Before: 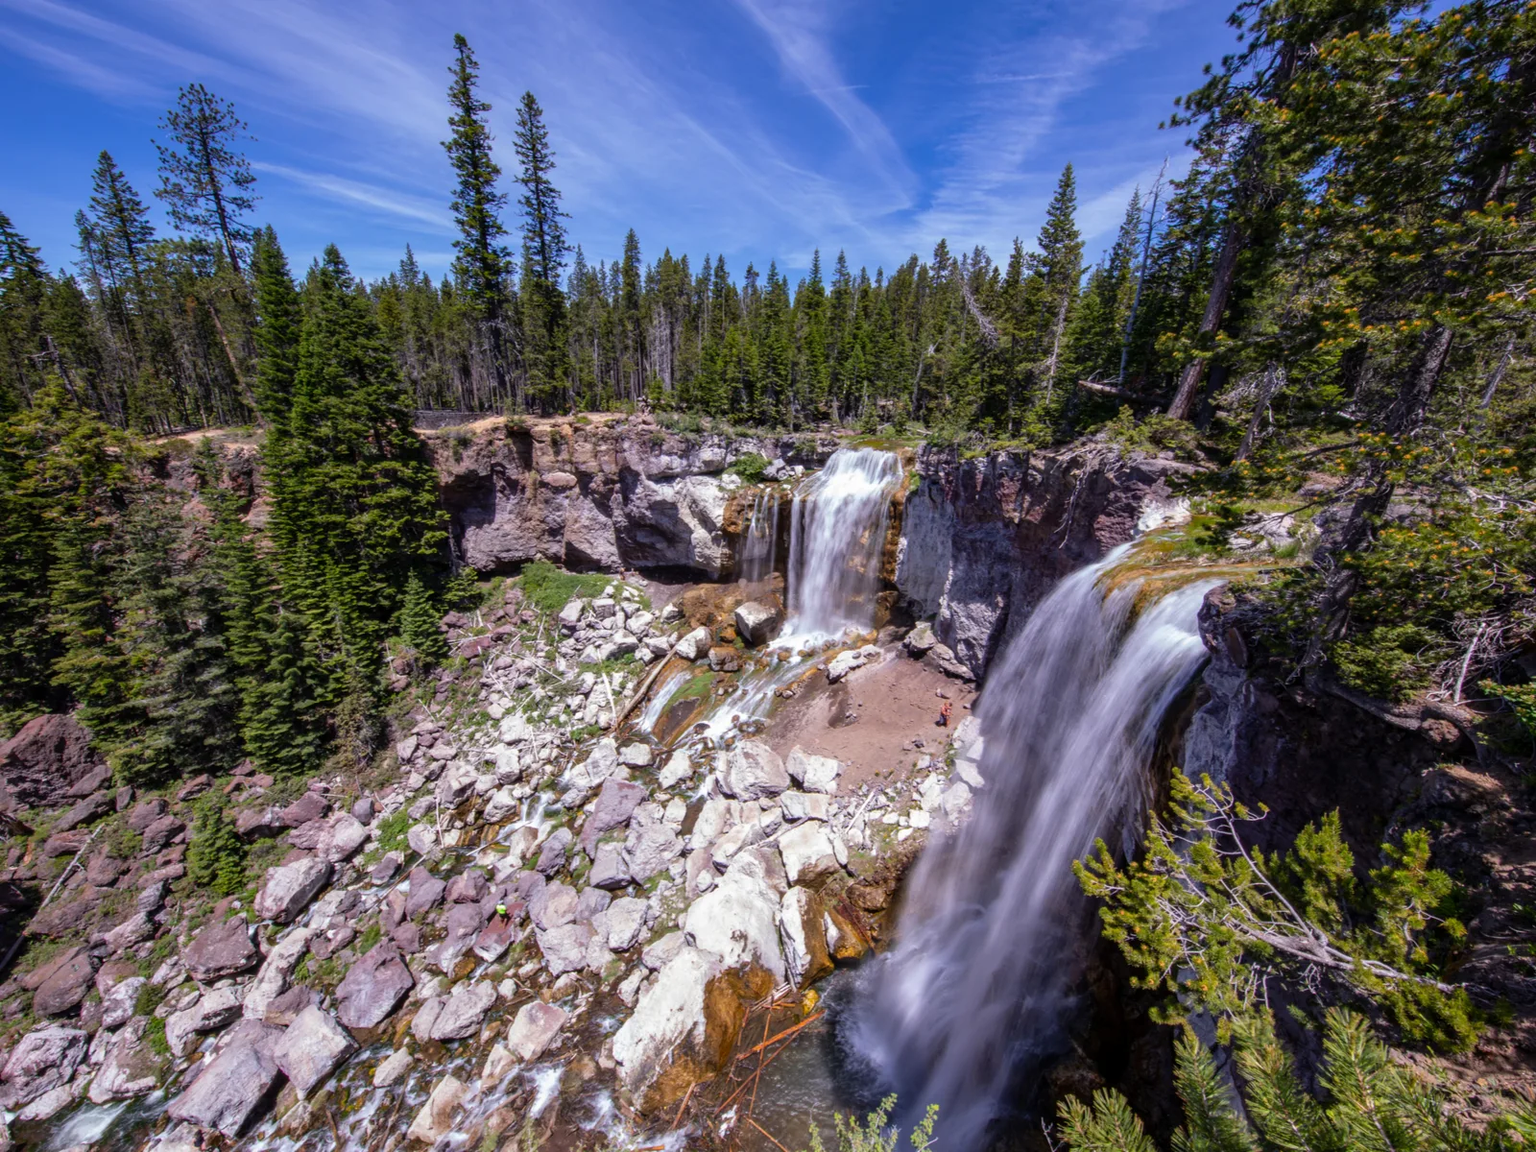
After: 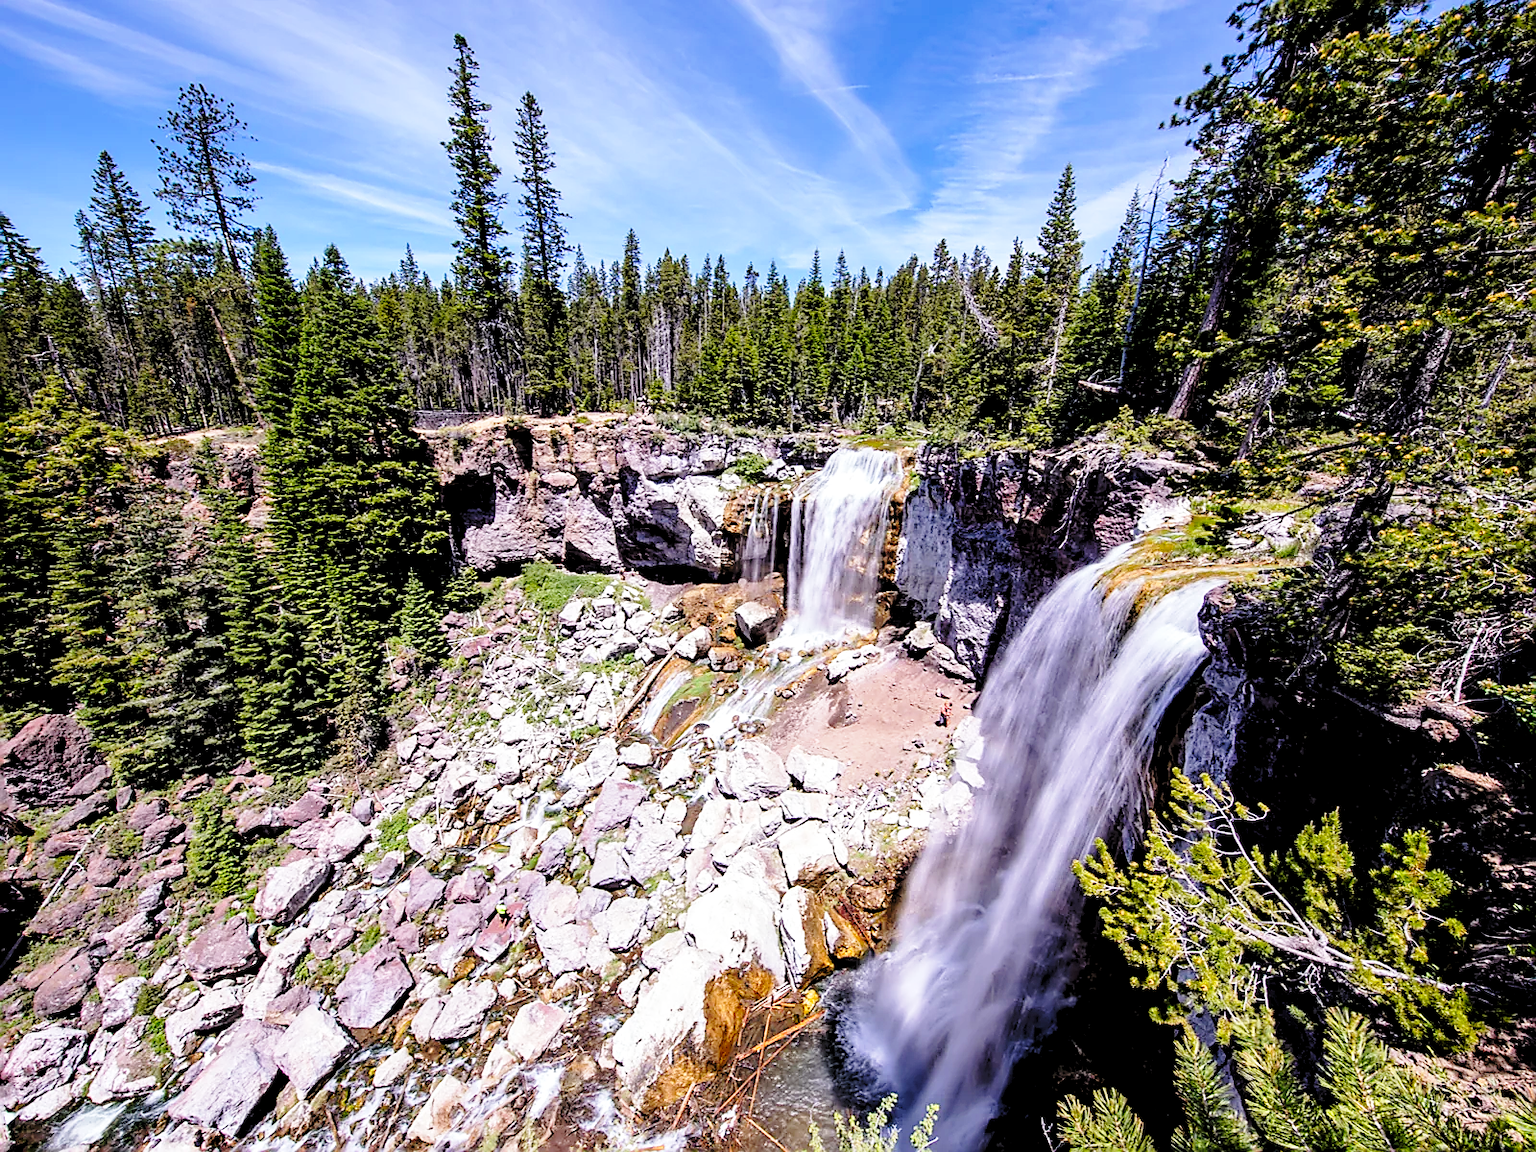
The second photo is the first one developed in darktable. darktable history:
rgb levels: levels [[0.013, 0.434, 0.89], [0, 0.5, 1], [0, 0.5, 1]]
sharpen: radius 1.4, amount 1.25, threshold 0.7
base curve: curves: ch0 [(0, 0) (0.028, 0.03) (0.121, 0.232) (0.46, 0.748) (0.859, 0.968) (1, 1)], preserve colors none
